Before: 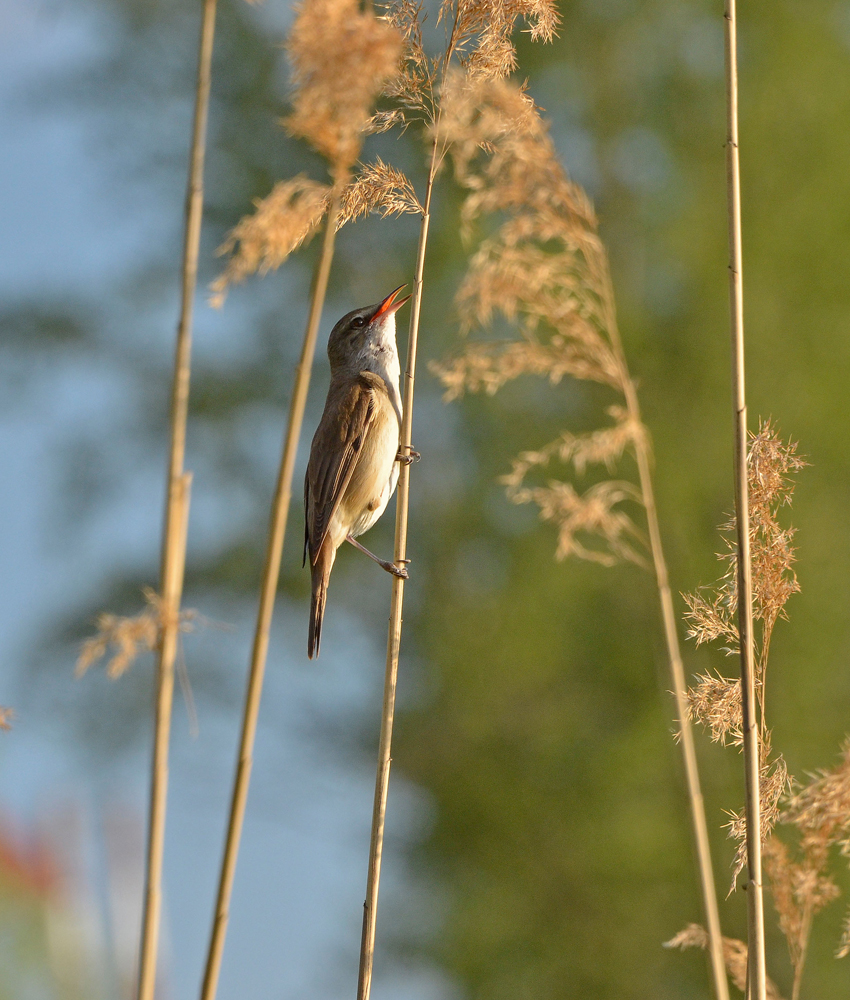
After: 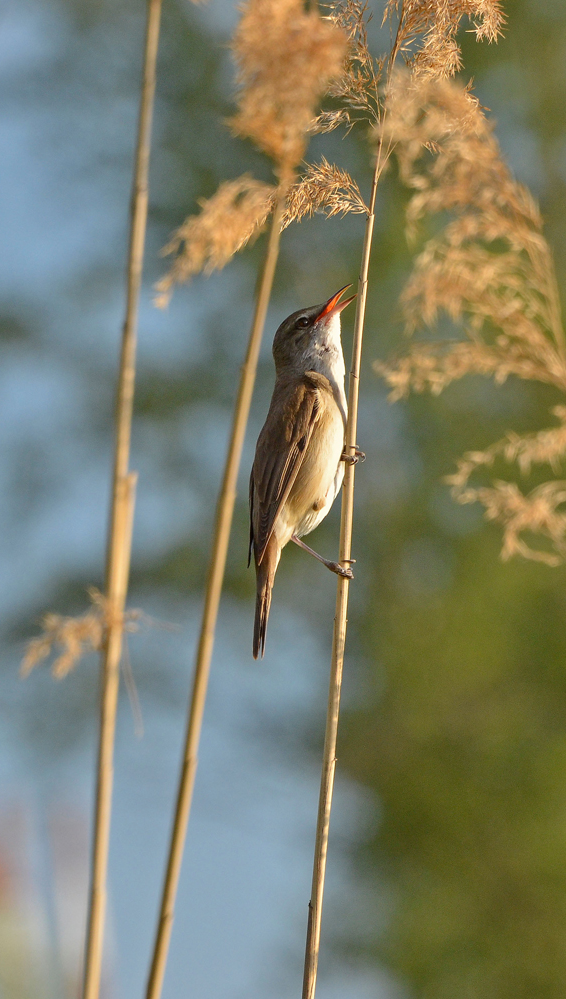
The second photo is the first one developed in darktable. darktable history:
crop and rotate: left 6.617%, right 26.717%
color zones: curves: ch0 [(0, 0.5) (0.143, 0.5) (0.286, 0.5) (0.429, 0.5) (0.571, 0.5) (0.714, 0.476) (0.857, 0.5) (1, 0.5)]; ch2 [(0, 0.5) (0.143, 0.5) (0.286, 0.5) (0.429, 0.5) (0.571, 0.5) (0.714, 0.487) (0.857, 0.5) (1, 0.5)]
